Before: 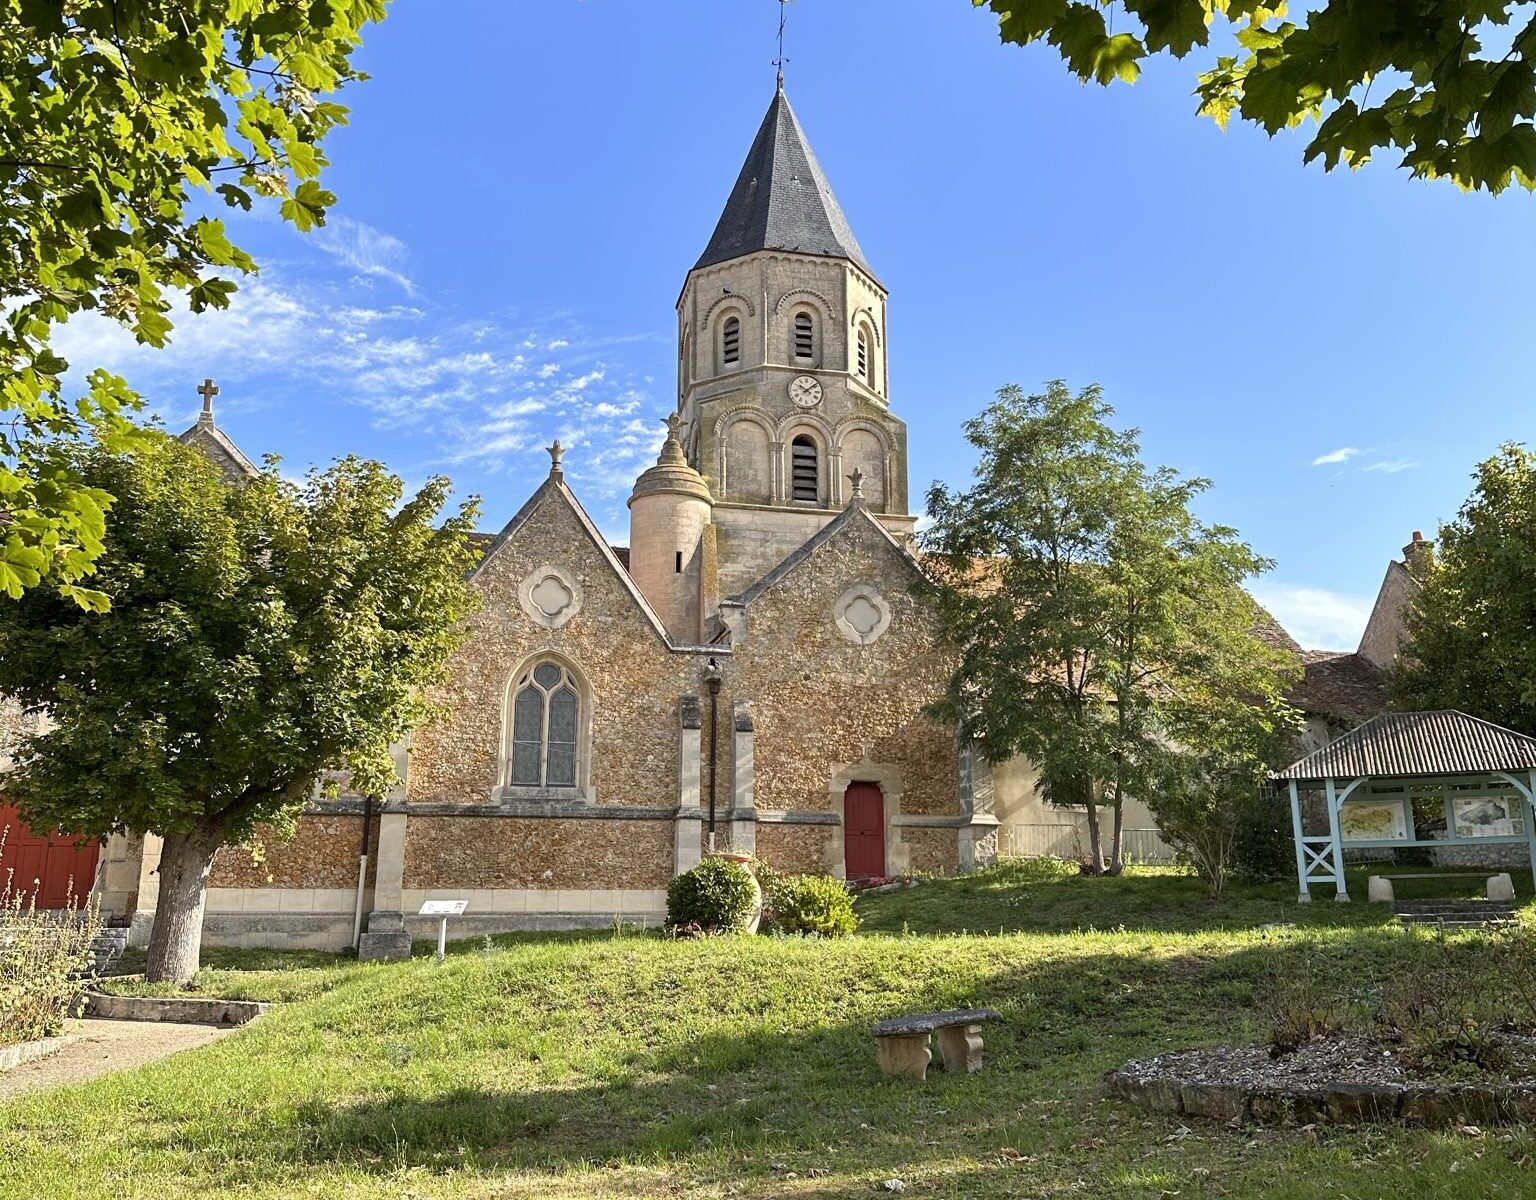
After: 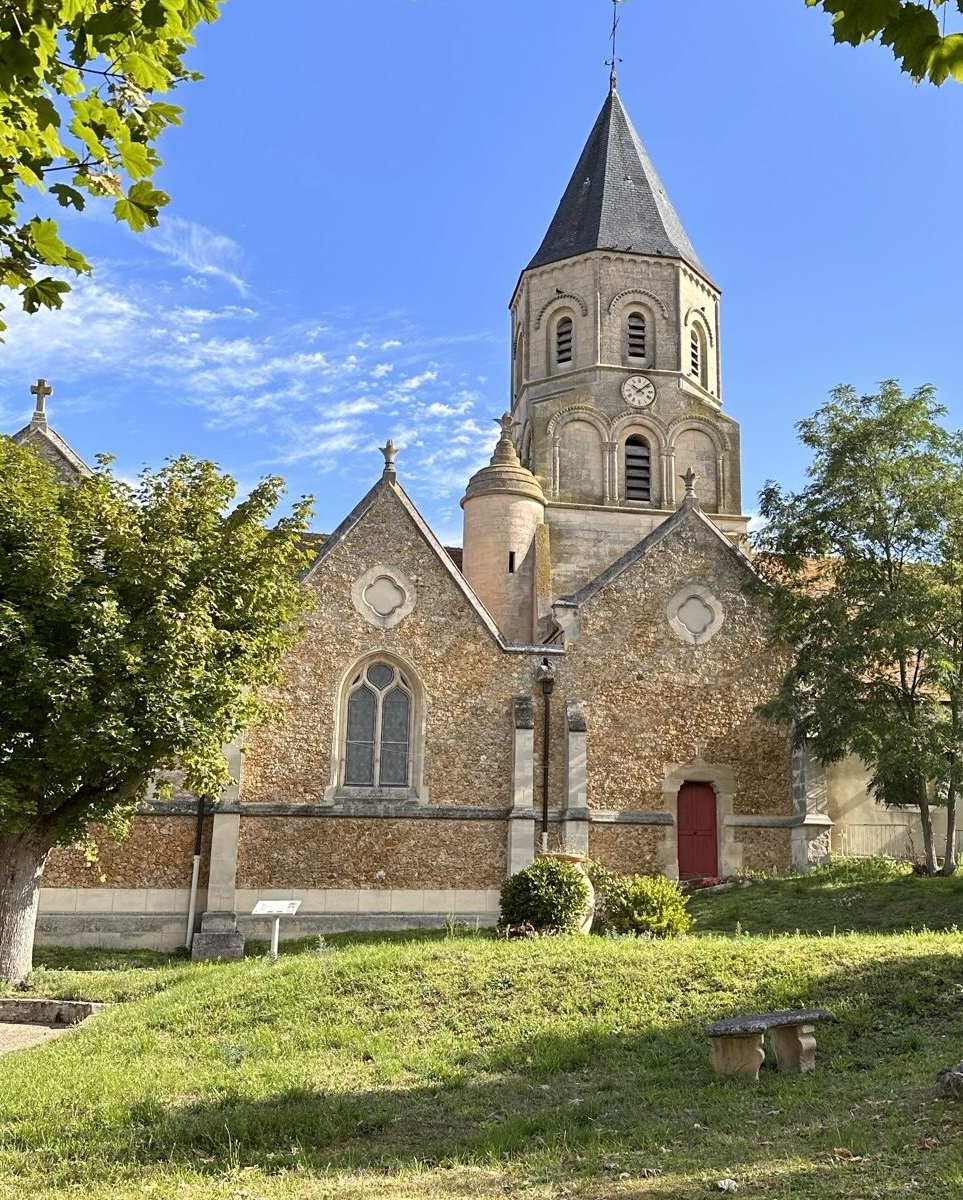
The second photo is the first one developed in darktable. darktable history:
crop: left 10.878%, right 26.417%
